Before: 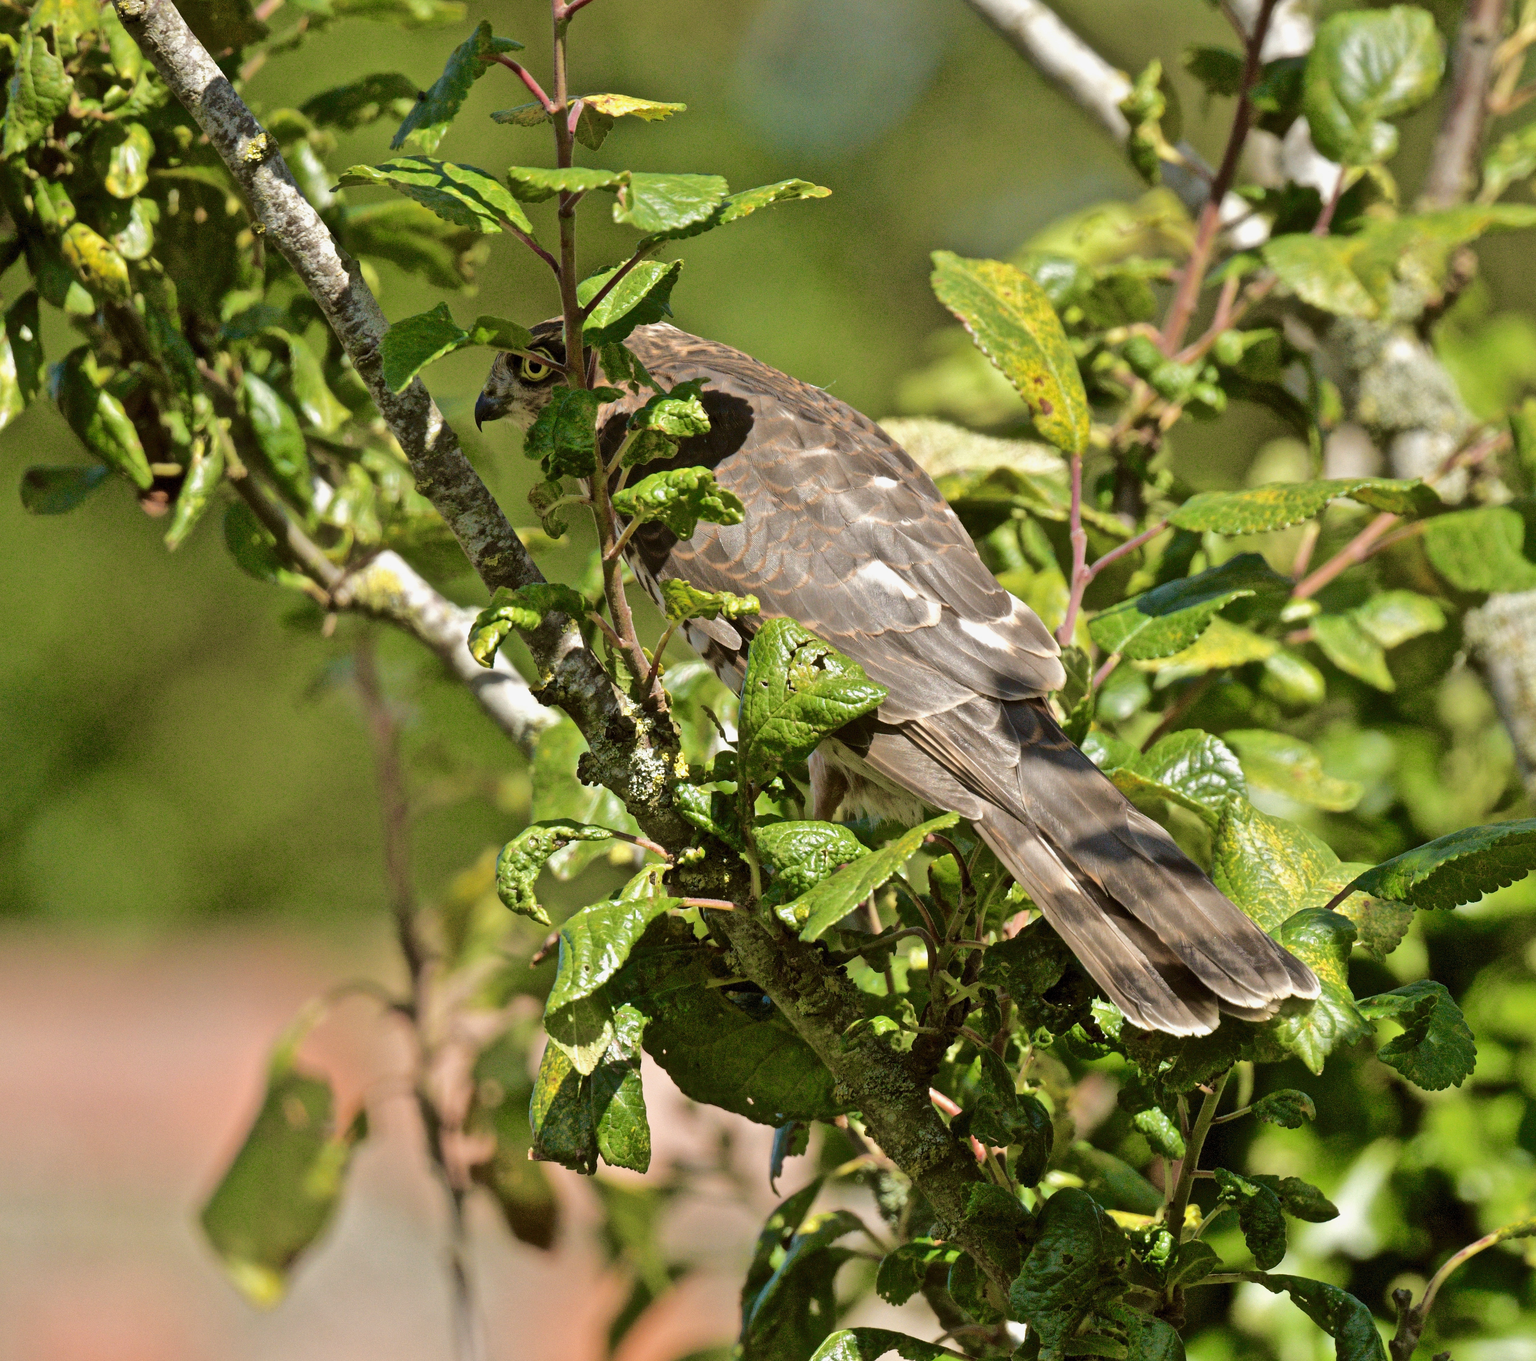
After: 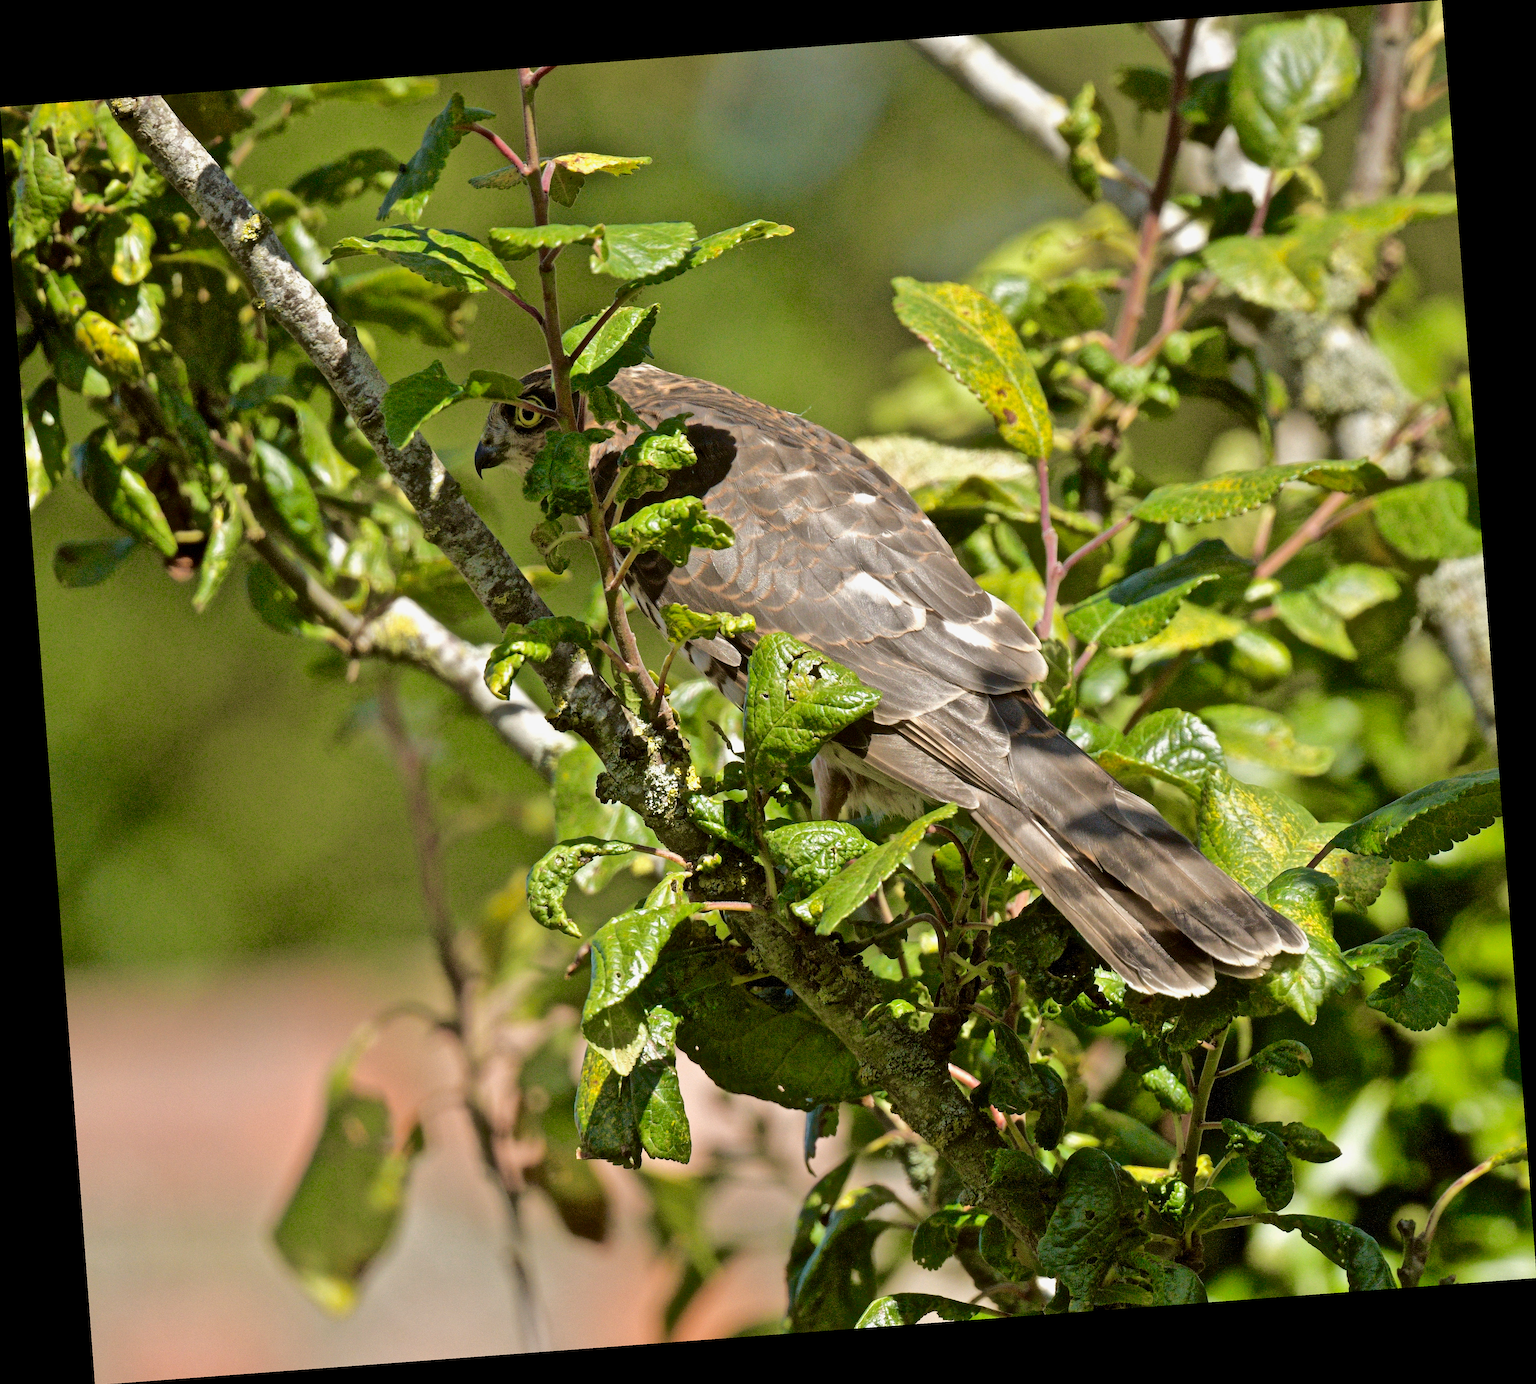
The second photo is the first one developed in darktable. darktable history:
sharpen: radius 1.458, amount 0.398, threshold 1.271
rotate and perspective: rotation -4.25°, automatic cropping off
